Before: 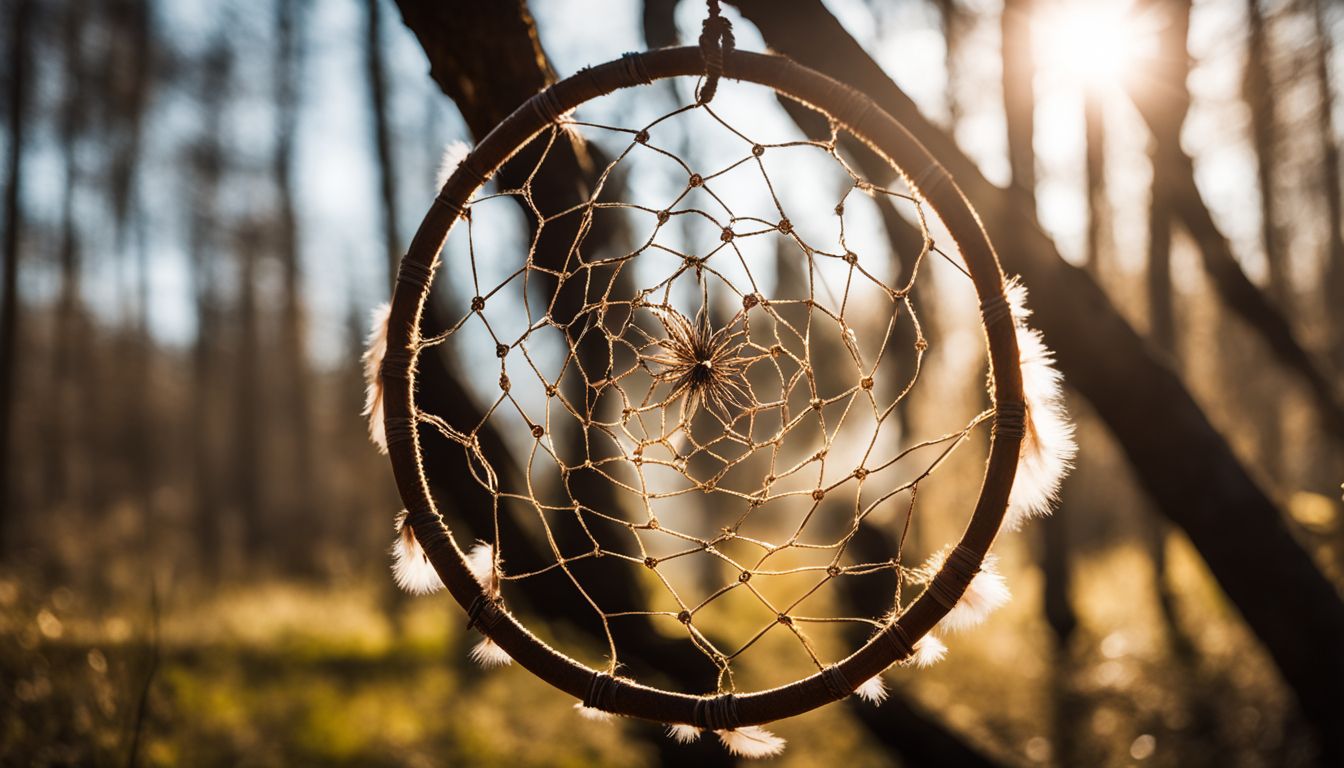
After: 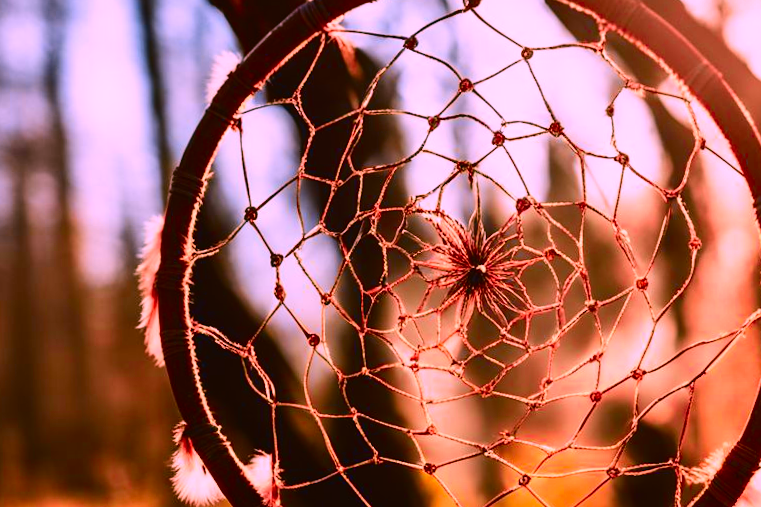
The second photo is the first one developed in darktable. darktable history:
crop: left 16.202%, top 11.208%, right 26.045%, bottom 20.557%
tone curve: curves: ch0 [(0, 0.021) (0.049, 0.044) (0.158, 0.113) (0.351, 0.331) (0.485, 0.505) (0.656, 0.696) (0.868, 0.887) (1, 0.969)]; ch1 [(0, 0) (0.322, 0.328) (0.434, 0.438) (0.473, 0.477) (0.502, 0.503) (0.522, 0.526) (0.564, 0.591) (0.602, 0.632) (0.677, 0.701) (0.859, 0.885) (1, 1)]; ch2 [(0, 0) (0.33, 0.301) (0.452, 0.434) (0.502, 0.505) (0.535, 0.554) (0.565, 0.598) (0.618, 0.629) (1, 1)], color space Lab, independent channels, preserve colors none
color correction: highlights a* 19.5, highlights b* -11.53, saturation 1.69
rotate and perspective: rotation -1.42°, crop left 0.016, crop right 0.984, crop top 0.035, crop bottom 0.965
